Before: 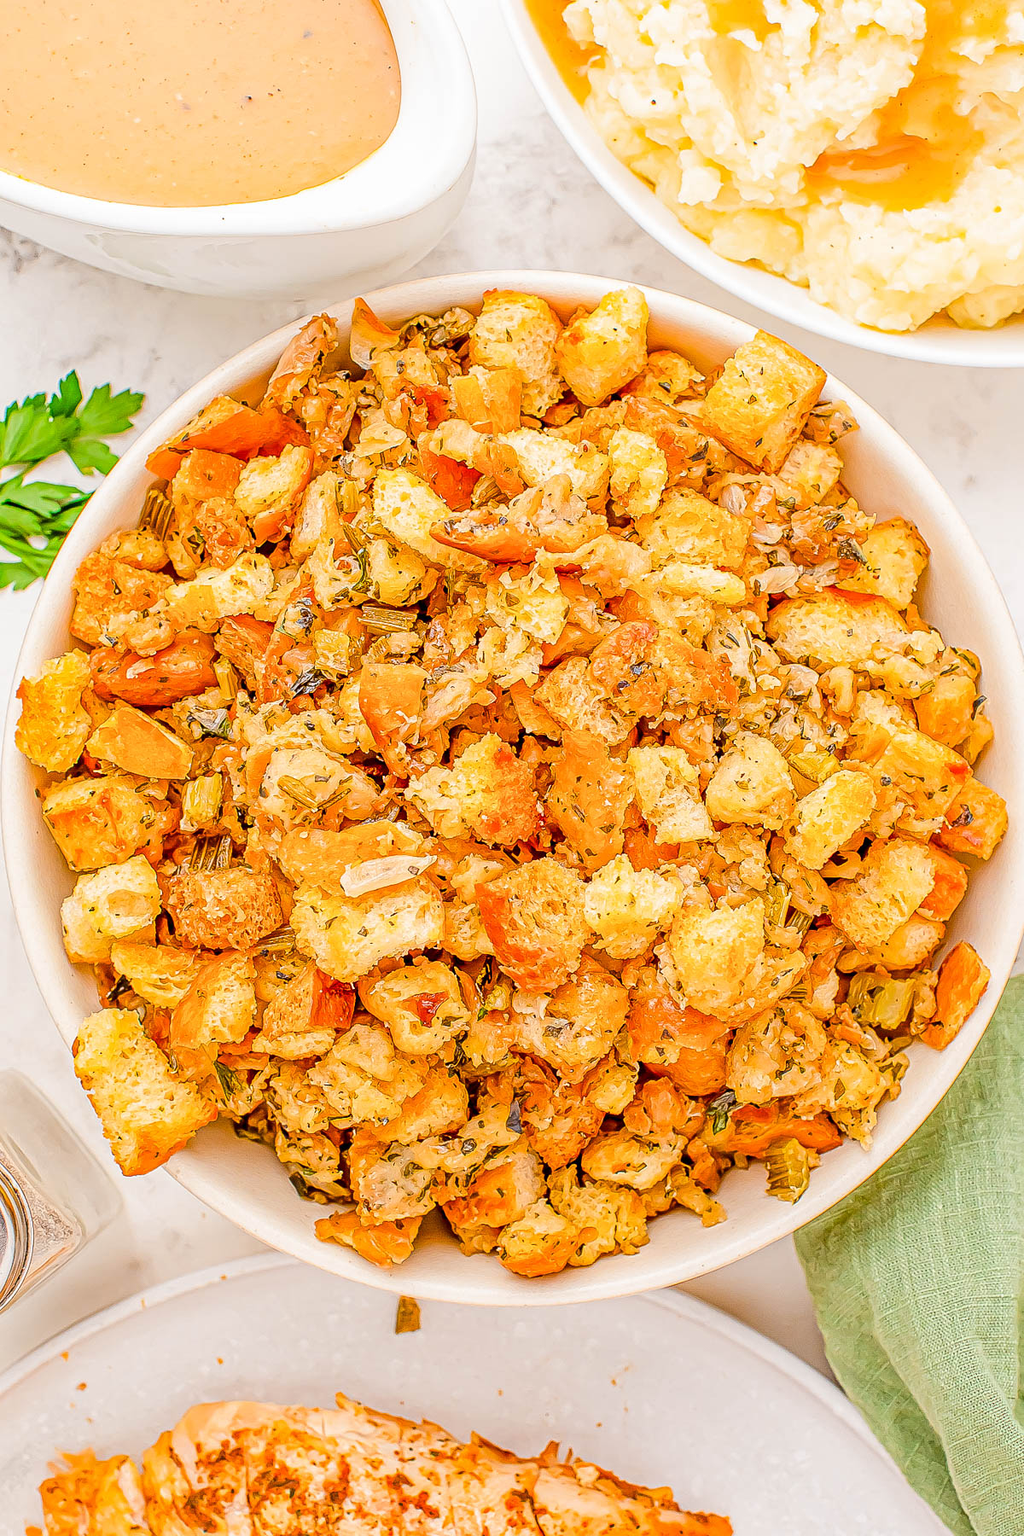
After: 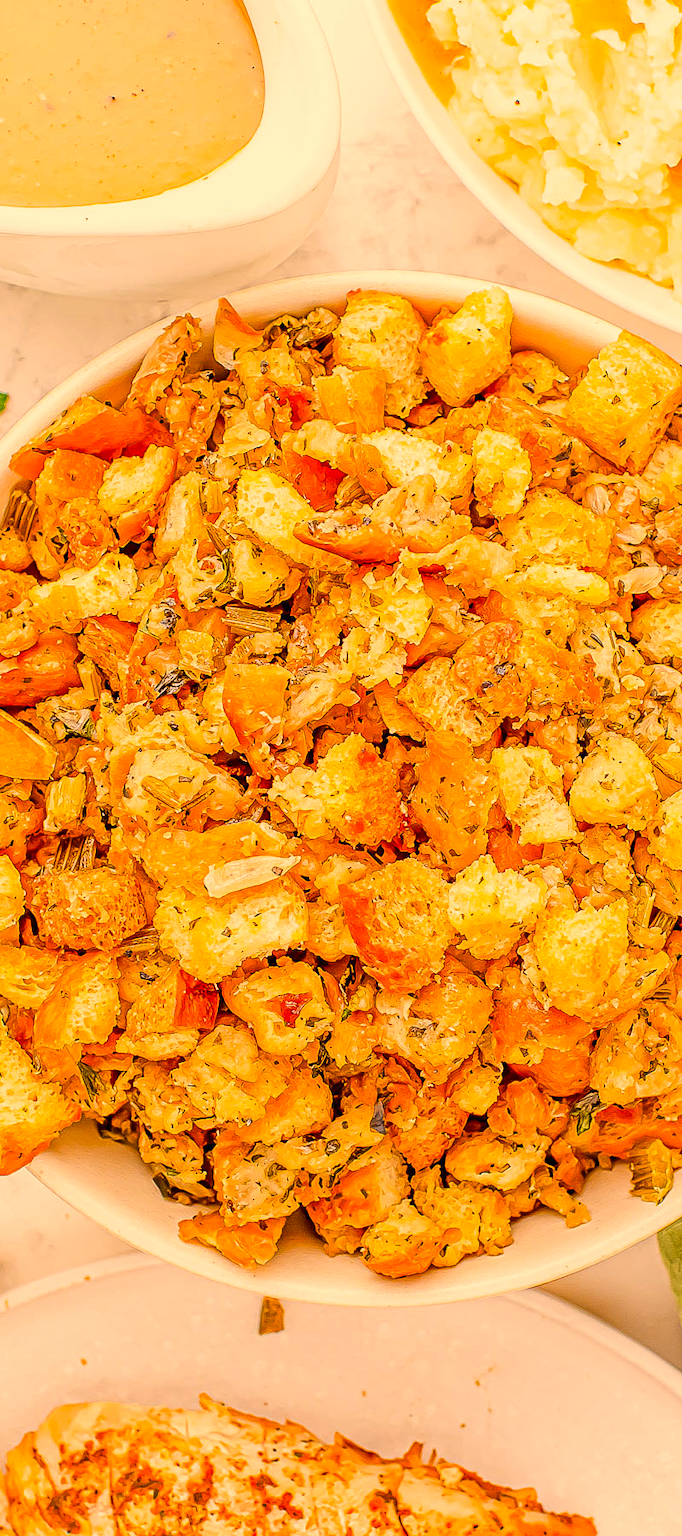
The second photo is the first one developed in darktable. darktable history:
crop and rotate: left 13.409%, right 19.924%
color correction: highlights a* 15, highlights b* 31.55
